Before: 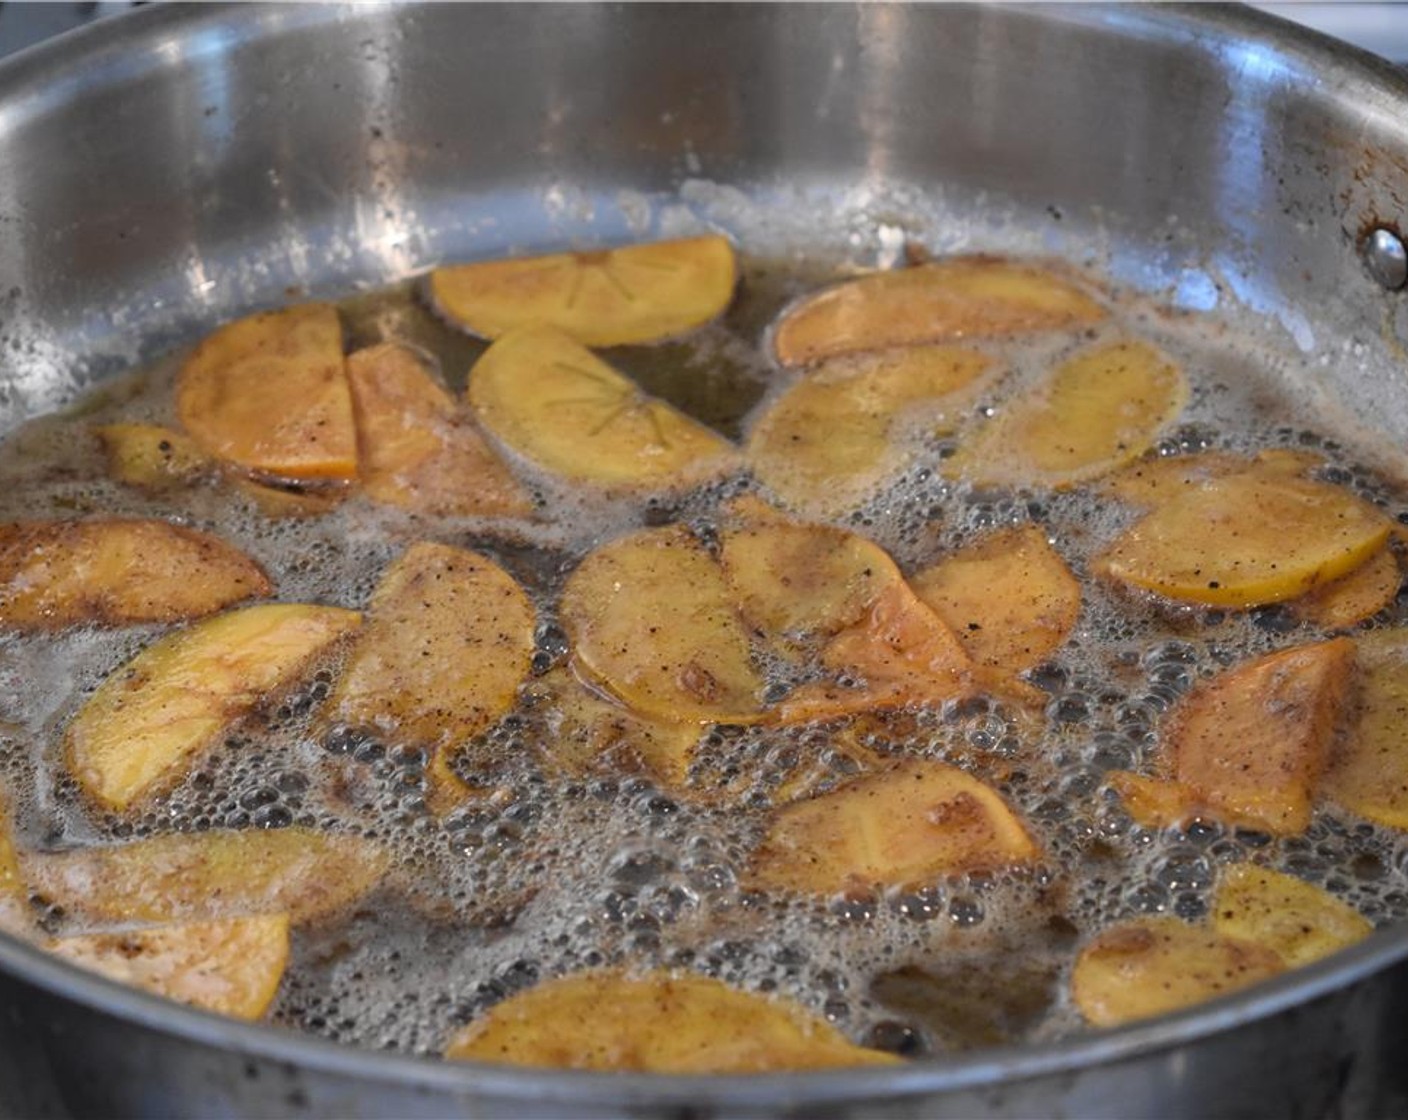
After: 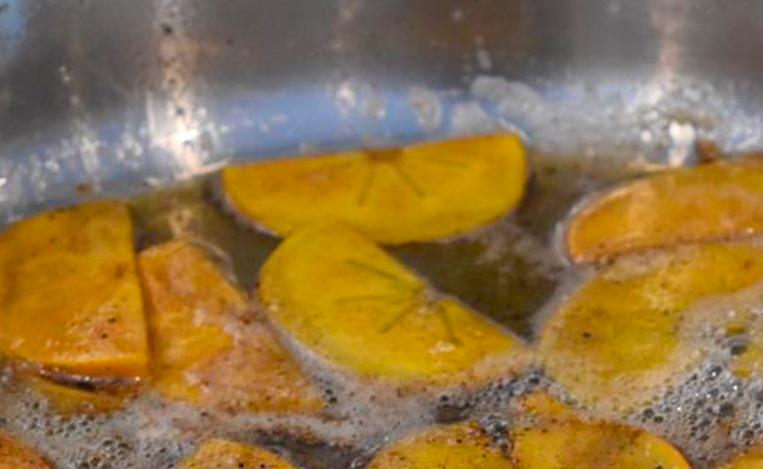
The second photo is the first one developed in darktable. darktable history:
crop: left 14.868%, top 9.233%, right 30.917%, bottom 48.869%
local contrast: detail 109%
color balance rgb: power › hue 329.35°, linear chroma grading › global chroma 19.871%, perceptual saturation grading › global saturation 19.571%
